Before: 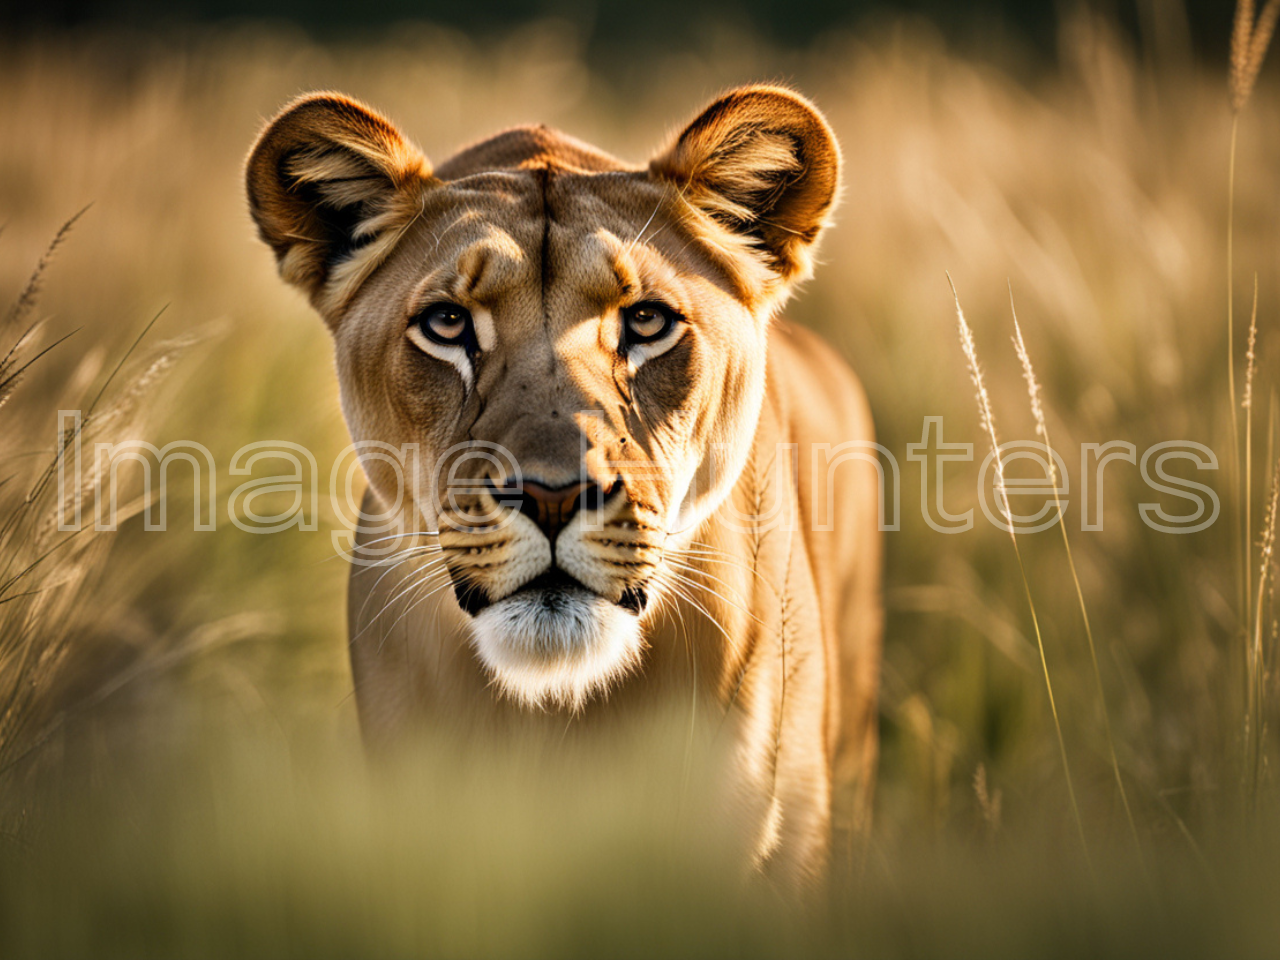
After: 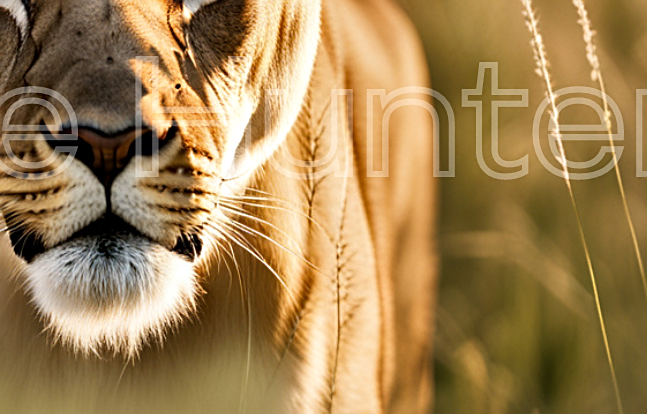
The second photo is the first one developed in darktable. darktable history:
crop: left 34.783%, top 36.892%, right 14.598%, bottom 19.96%
shadows and highlights: radius 109.54, shadows 45.59, highlights -66.11, low approximation 0.01, soften with gaussian
contrast equalizer: octaves 7, y [[0.5, 0.488, 0.462, 0.461, 0.491, 0.5], [0.5 ×6], [0.5 ×6], [0 ×6], [0 ×6]], mix -0.195
local contrast: mode bilateral grid, contrast 20, coarseness 49, detail 120%, midtone range 0.2
sharpen: on, module defaults
